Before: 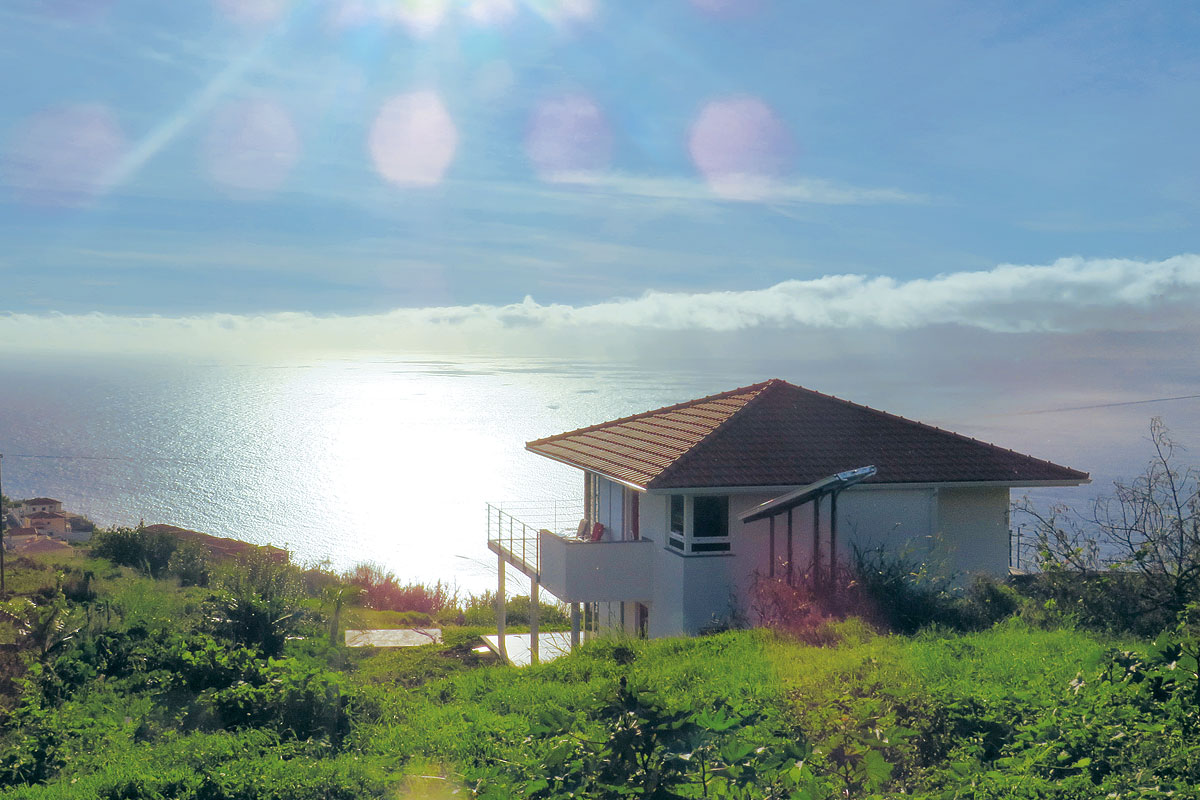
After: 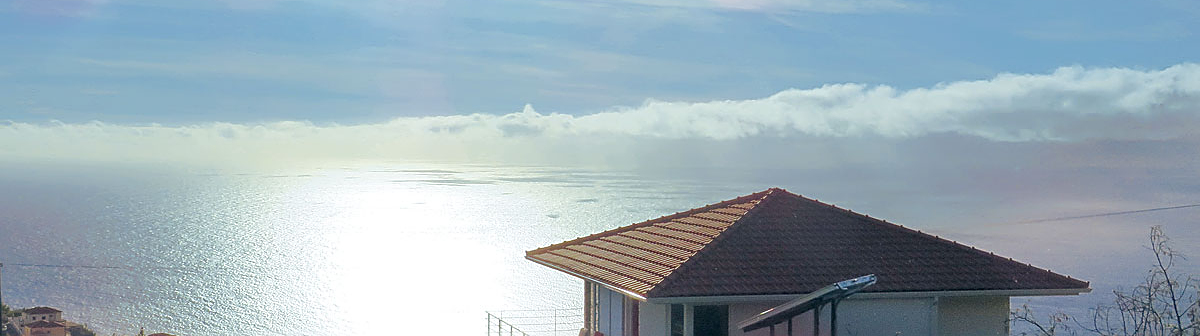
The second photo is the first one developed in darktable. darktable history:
sharpen: on, module defaults
crop and rotate: top 23.969%, bottom 33.962%
